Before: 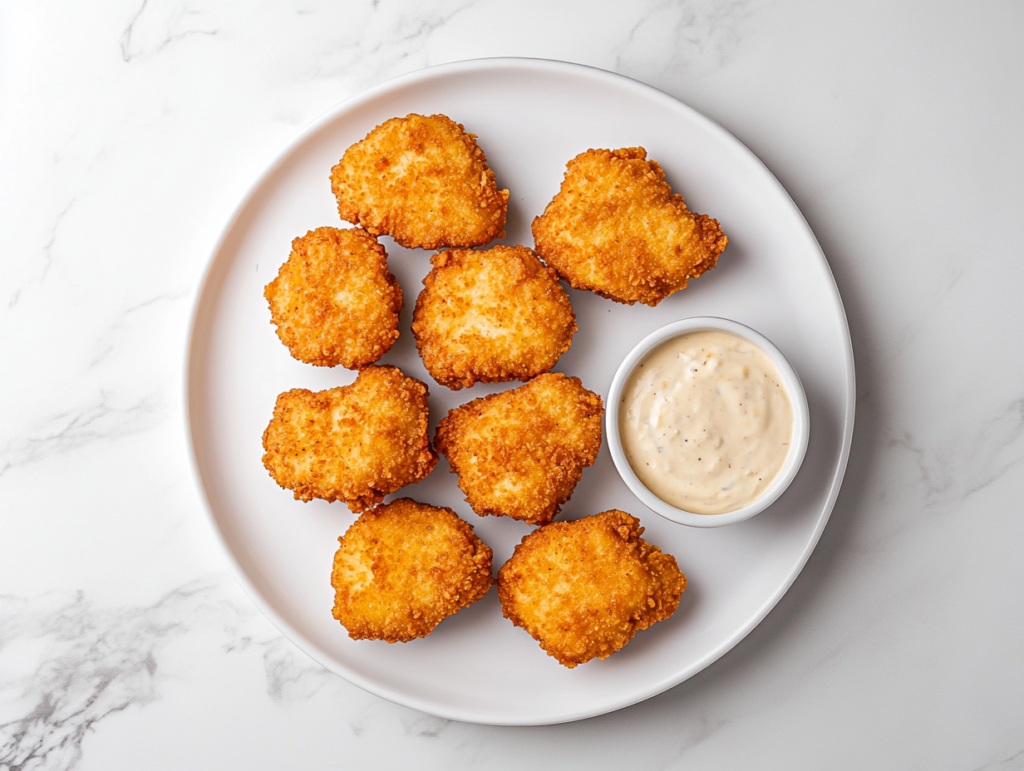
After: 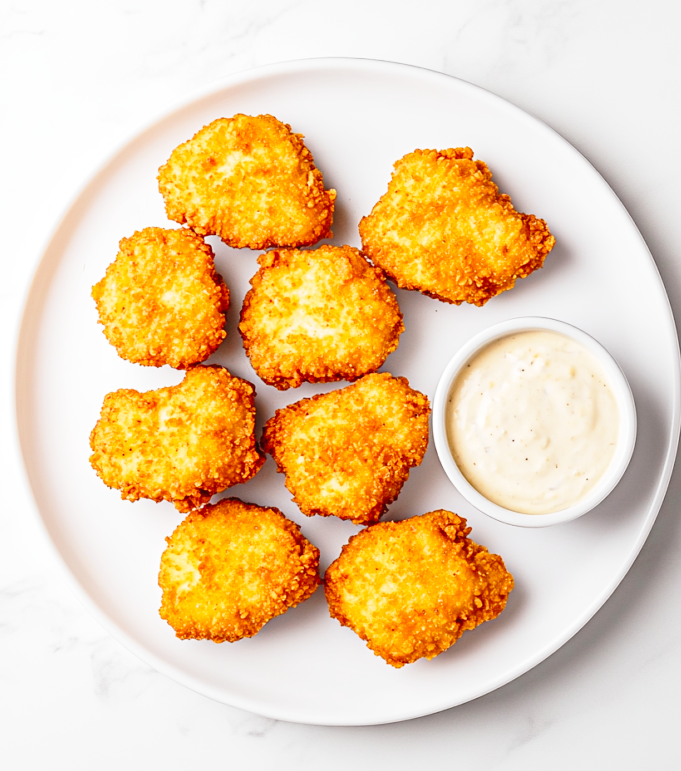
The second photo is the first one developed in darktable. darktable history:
crop: left 16.899%, right 16.556%
base curve: curves: ch0 [(0, 0) (0.028, 0.03) (0.121, 0.232) (0.46, 0.748) (0.859, 0.968) (1, 1)], preserve colors none
